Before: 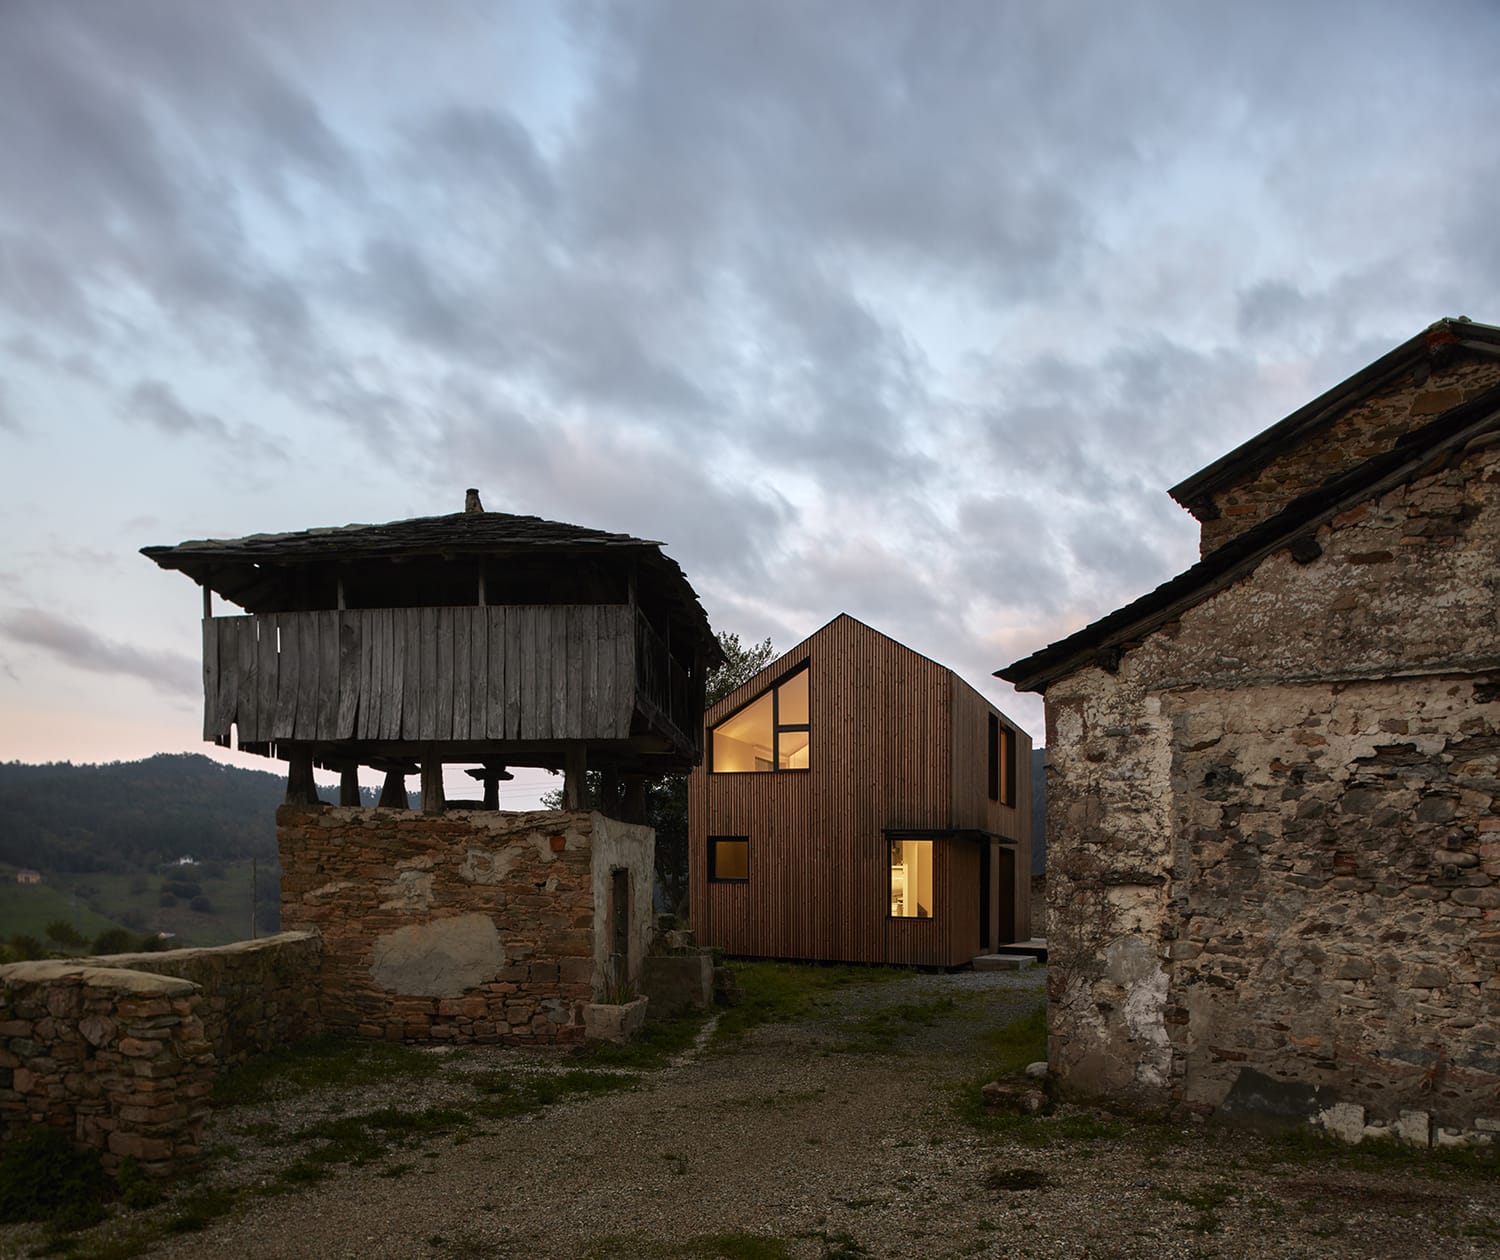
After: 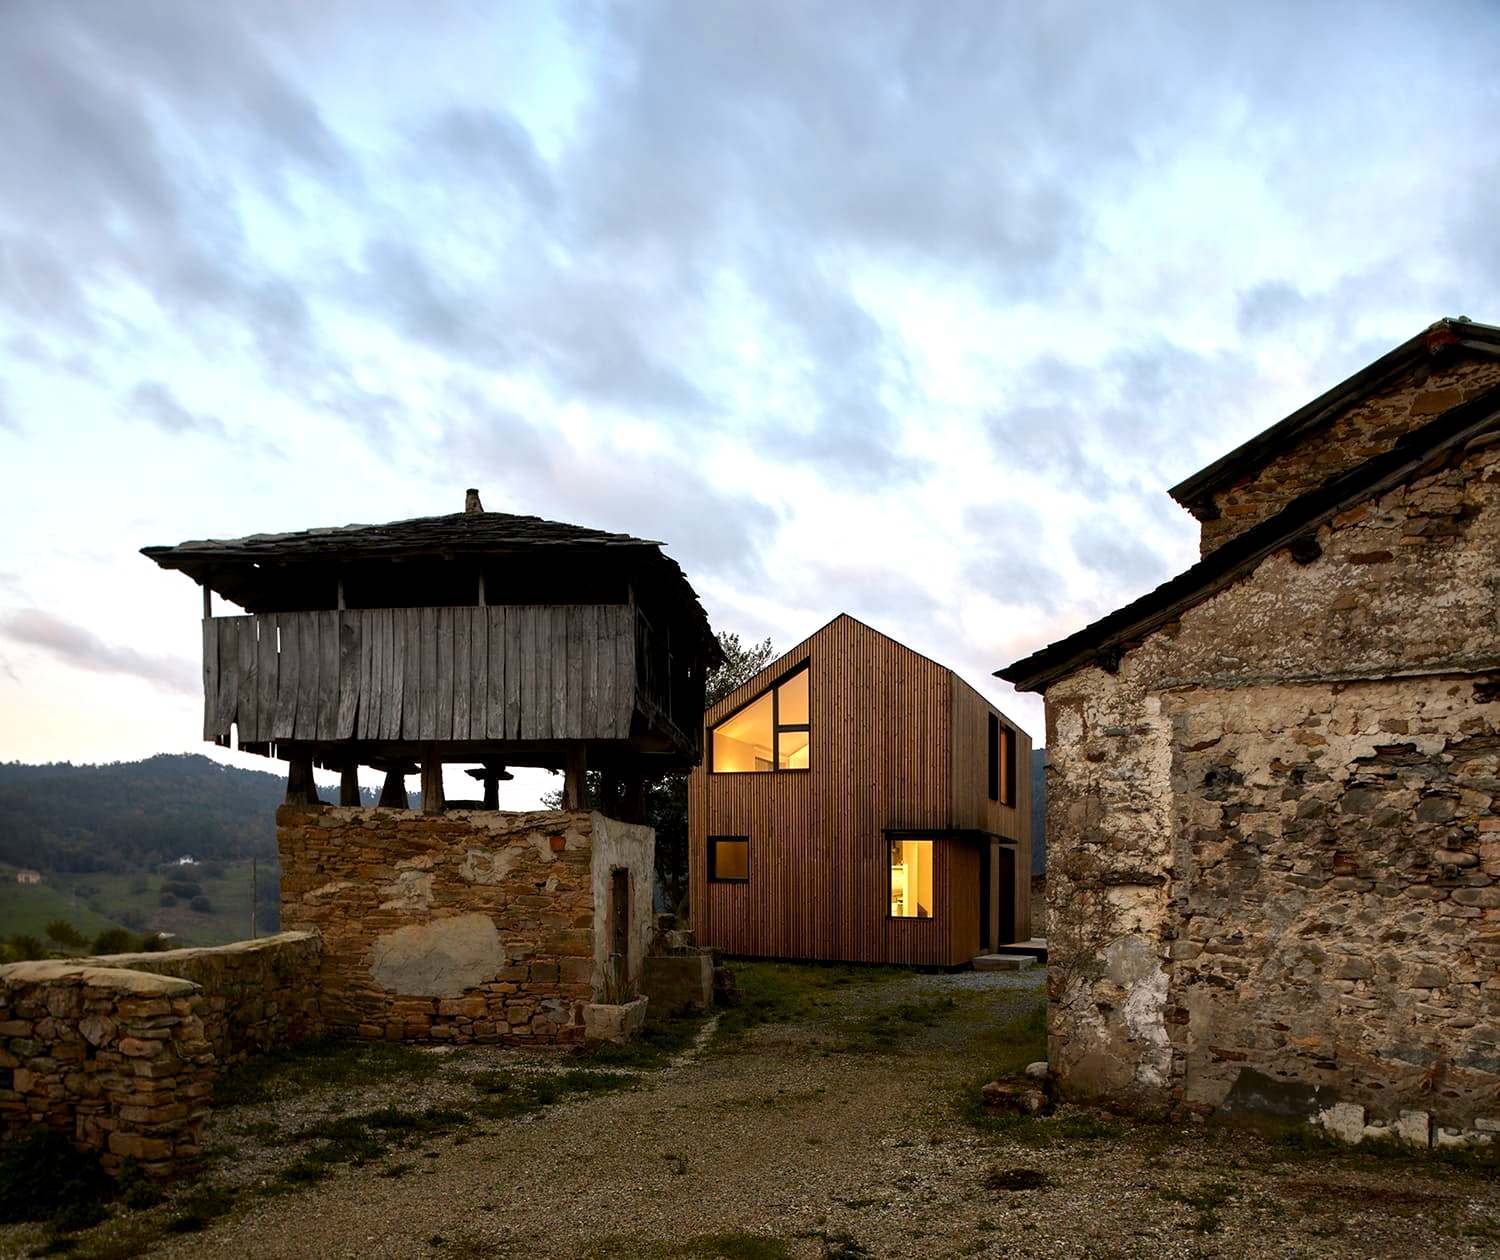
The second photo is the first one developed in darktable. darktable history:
color contrast: green-magenta contrast 0.8, blue-yellow contrast 1.1, unbound 0
exposure: black level correction 0.001, exposure 0.675 EV, compensate highlight preservation false
